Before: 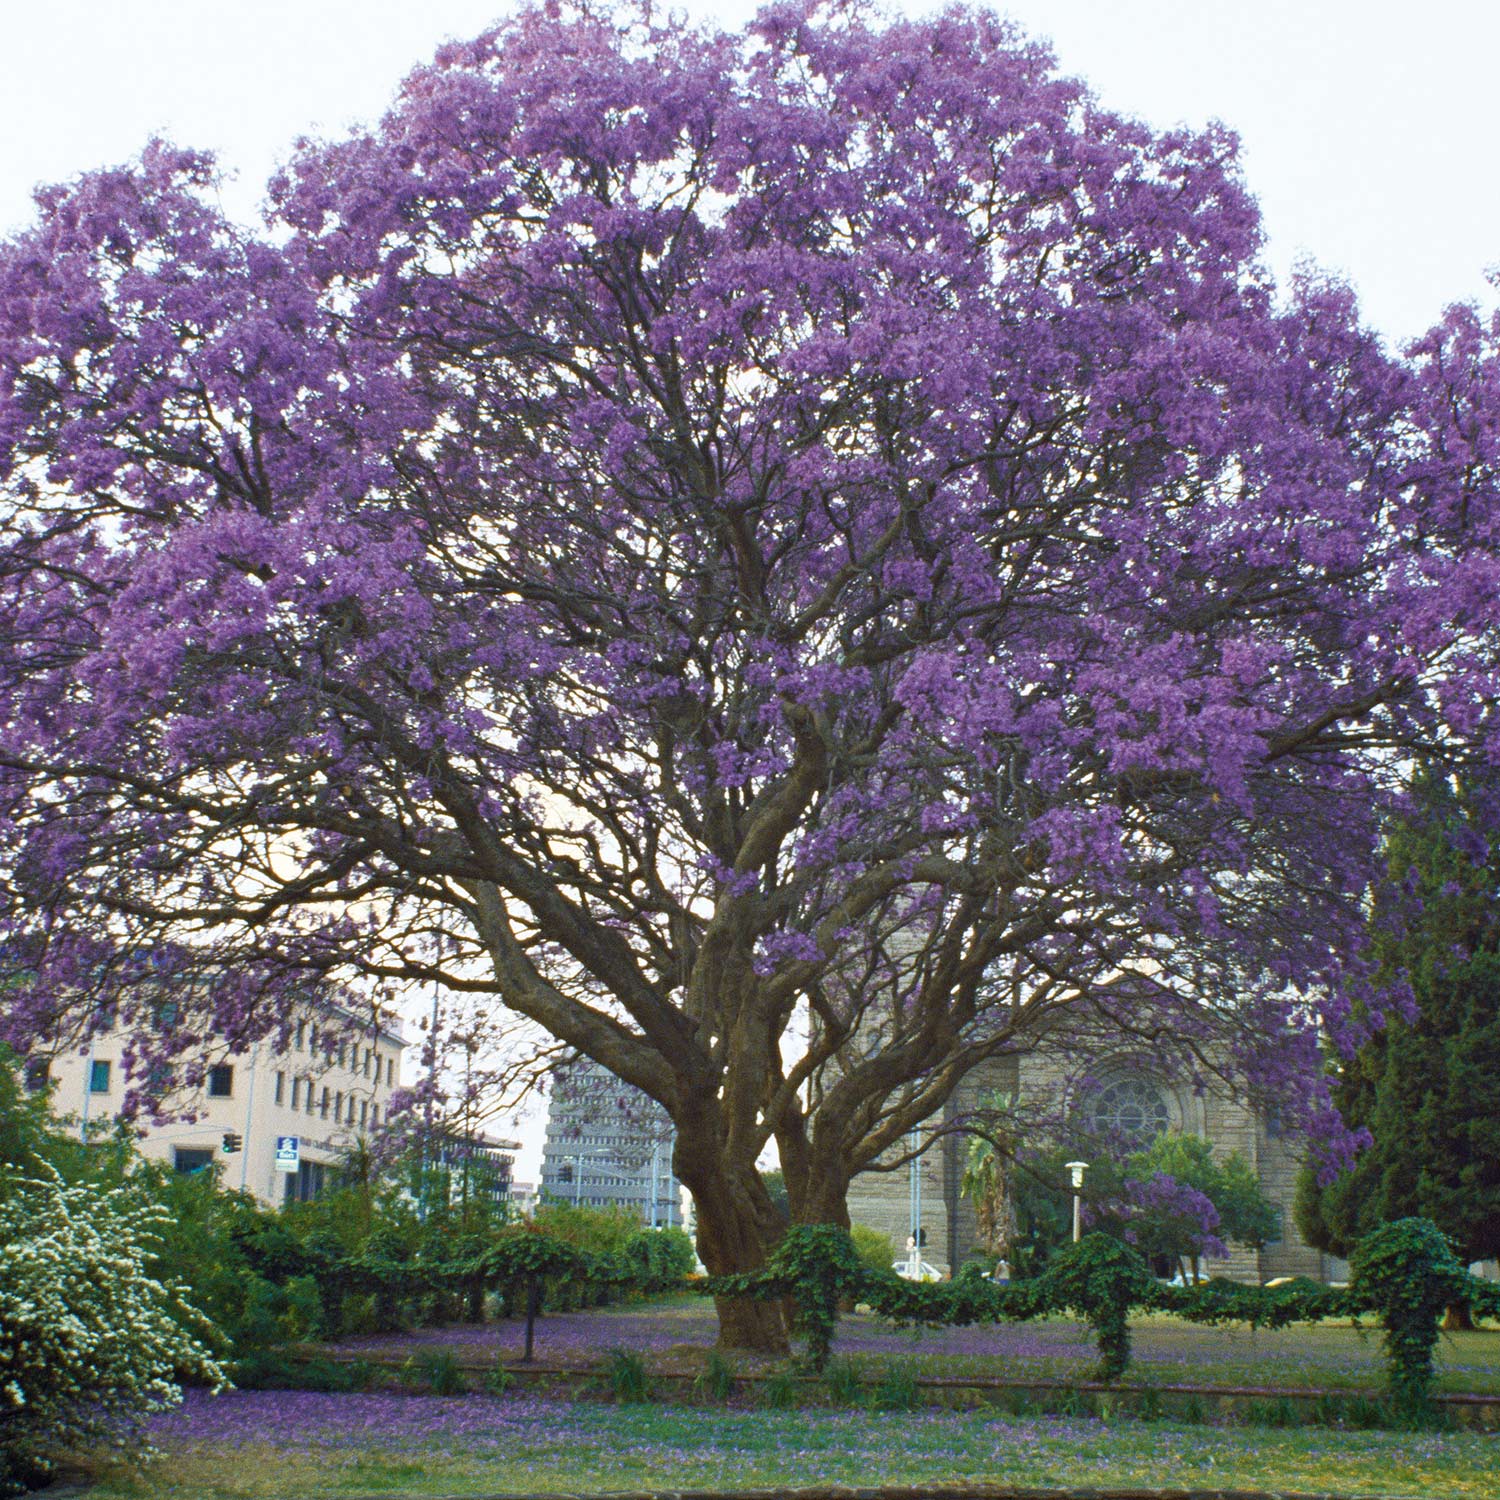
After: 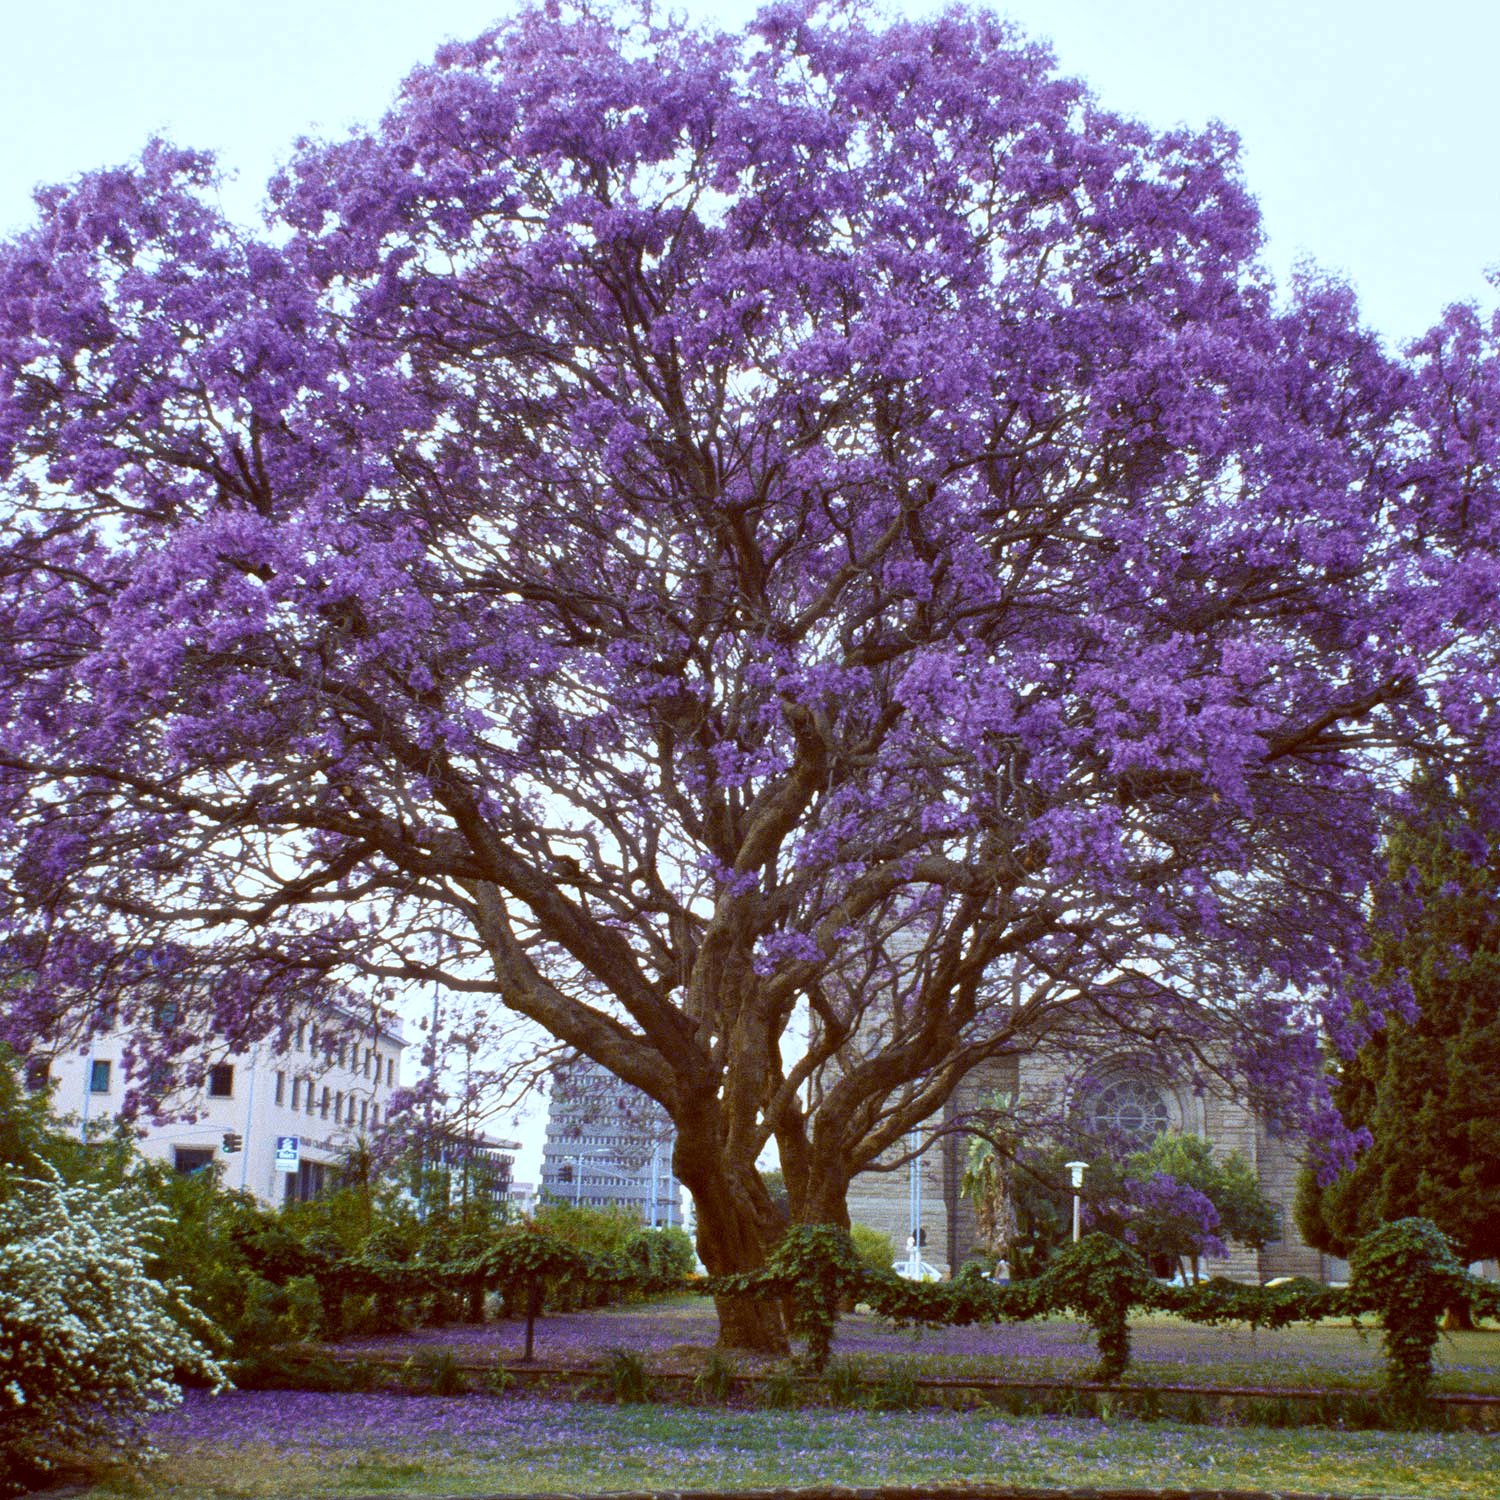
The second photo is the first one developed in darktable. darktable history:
haze removal: strength -0.1, adaptive false
white balance: red 0.931, blue 1.11
local contrast: mode bilateral grid, contrast 20, coarseness 50, detail 150%, midtone range 0.2
rgb levels: mode RGB, independent channels, levels [[0, 0.5, 1], [0, 0.521, 1], [0, 0.536, 1]]
color balance: lift [1, 1.015, 1.004, 0.985], gamma [1, 0.958, 0.971, 1.042], gain [1, 0.956, 0.977, 1.044]
